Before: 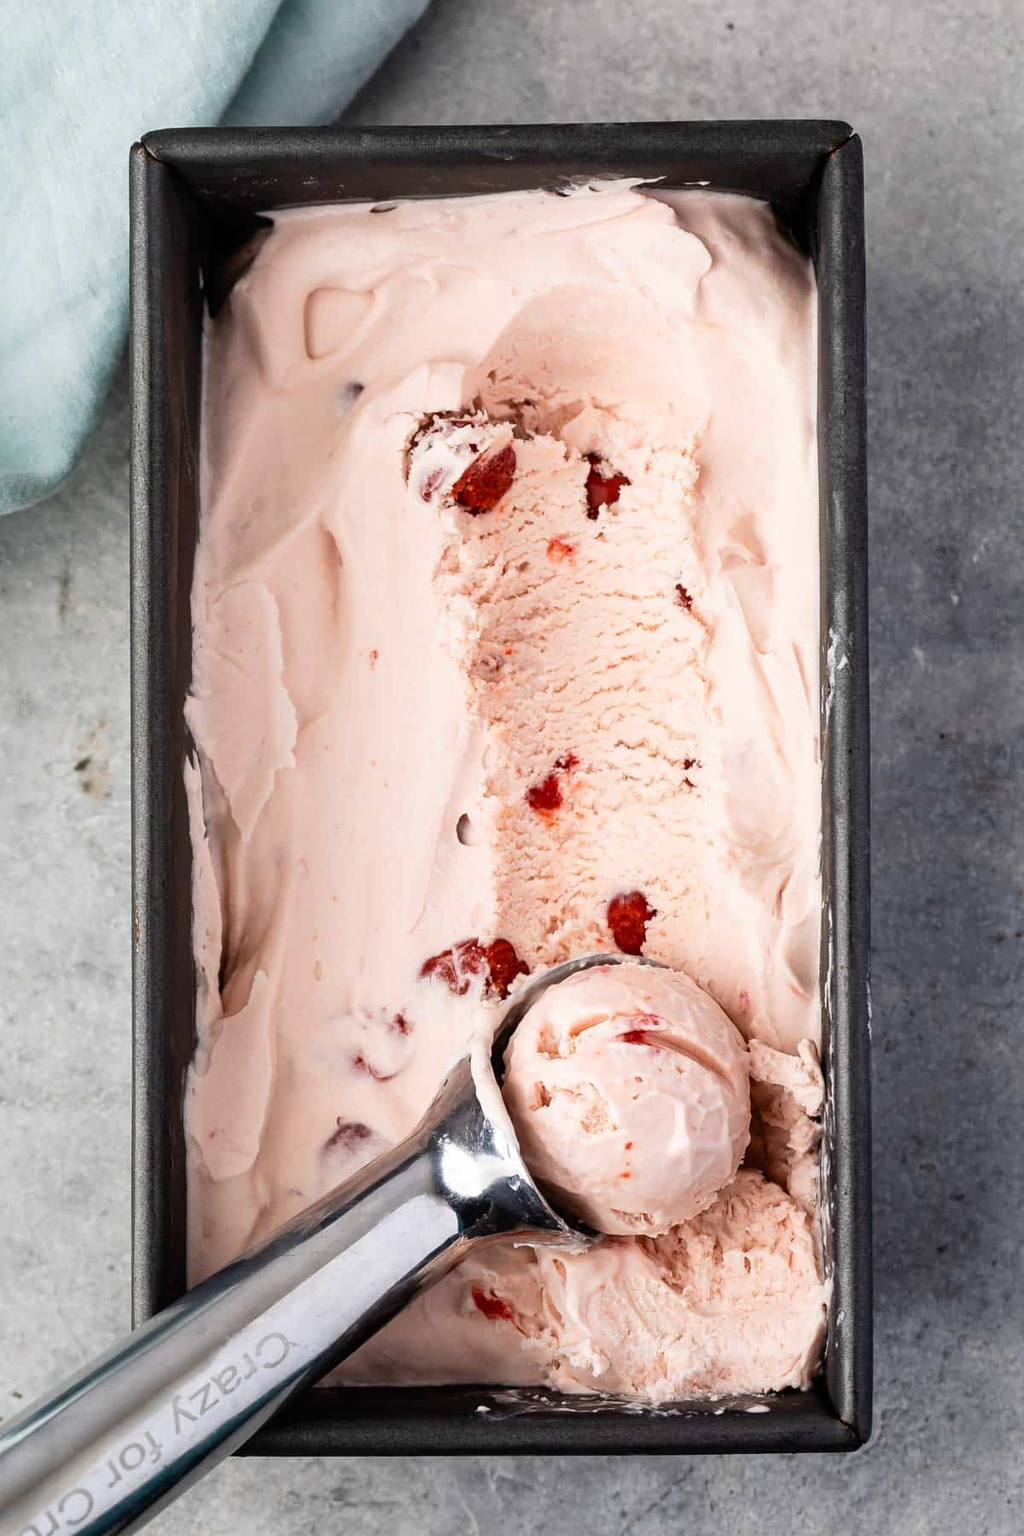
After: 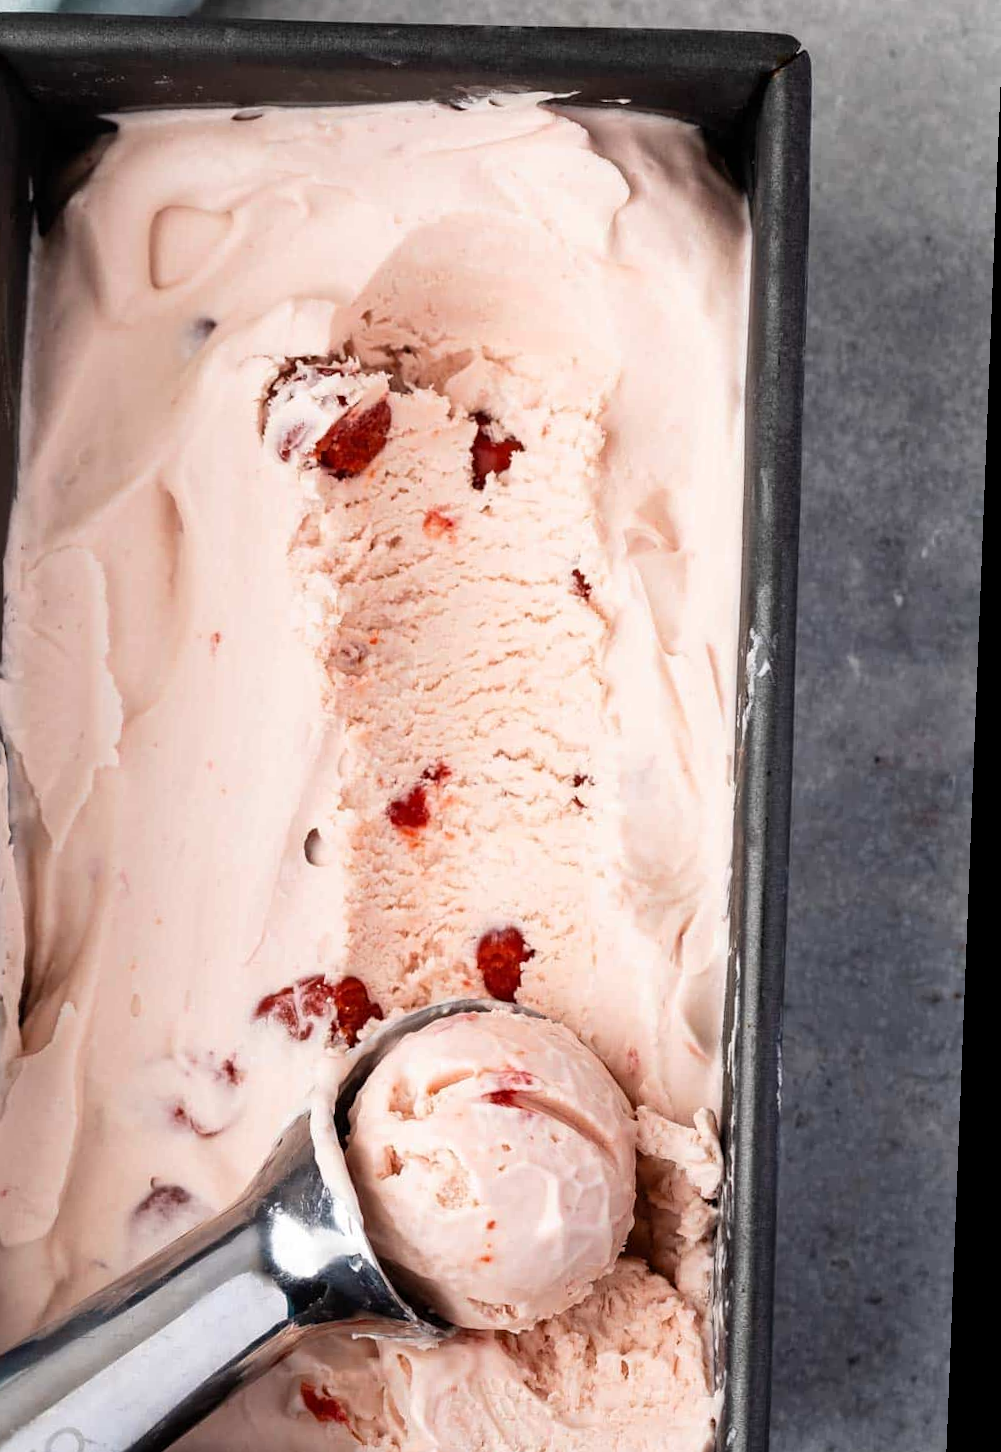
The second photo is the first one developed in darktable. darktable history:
rotate and perspective: rotation 2.27°, automatic cropping off
crop and rotate: left 20.74%, top 7.912%, right 0.375%, bottom 13.378%
